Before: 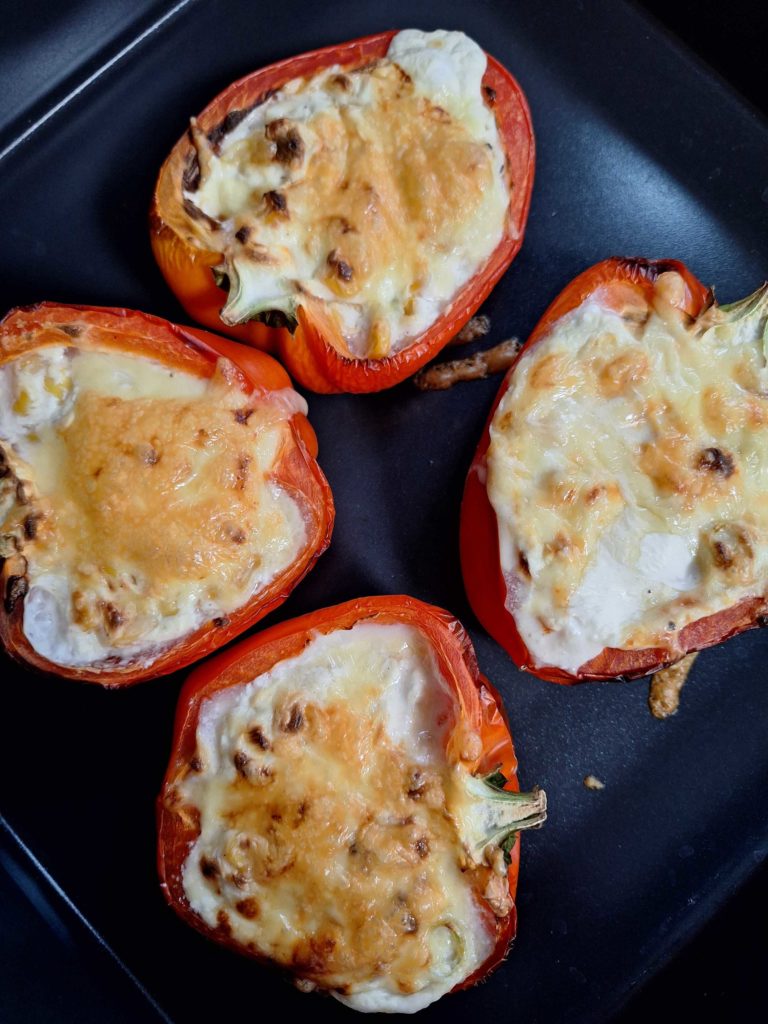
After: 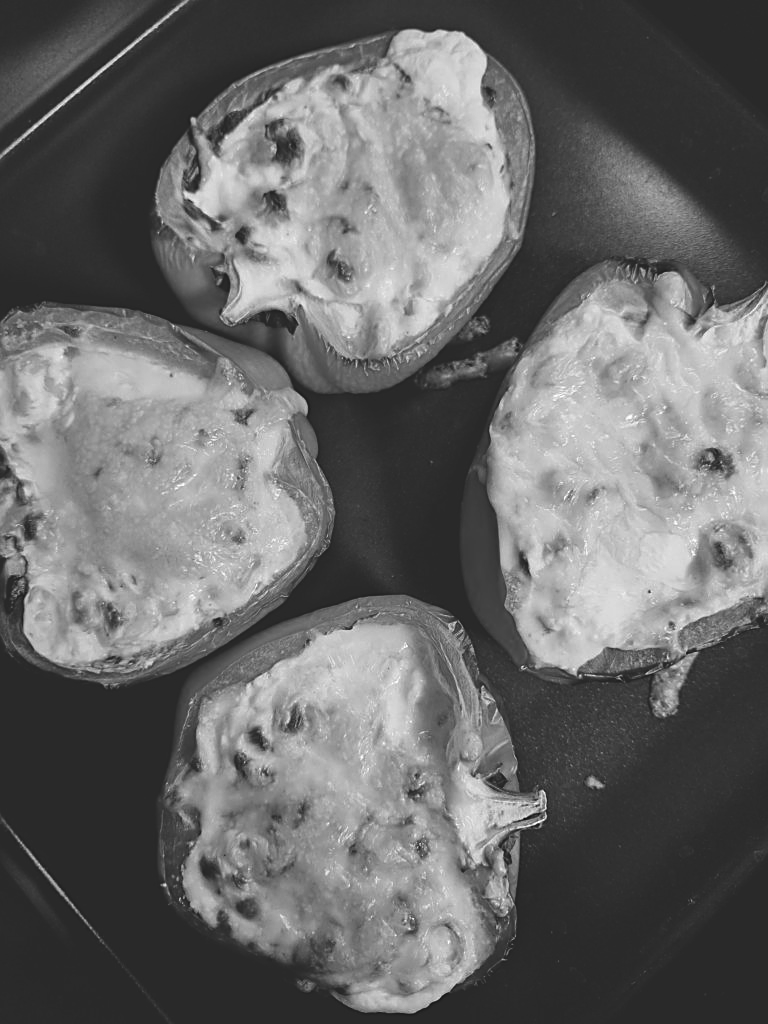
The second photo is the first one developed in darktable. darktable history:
sharpen: on, module defaults
exposure: black level correction -0.023, exposure -0.039 EV, compensate highlight preservation false
monochrome: on, module defaults
